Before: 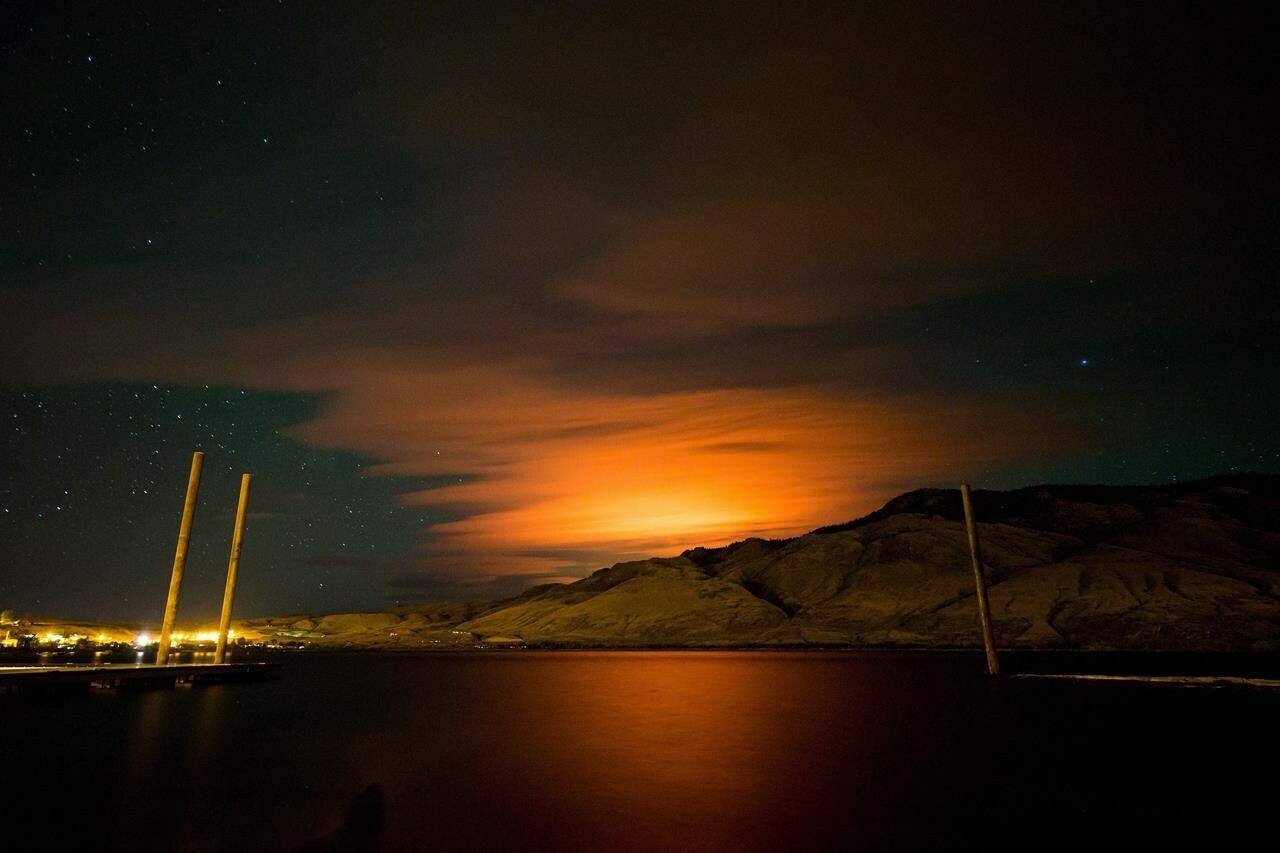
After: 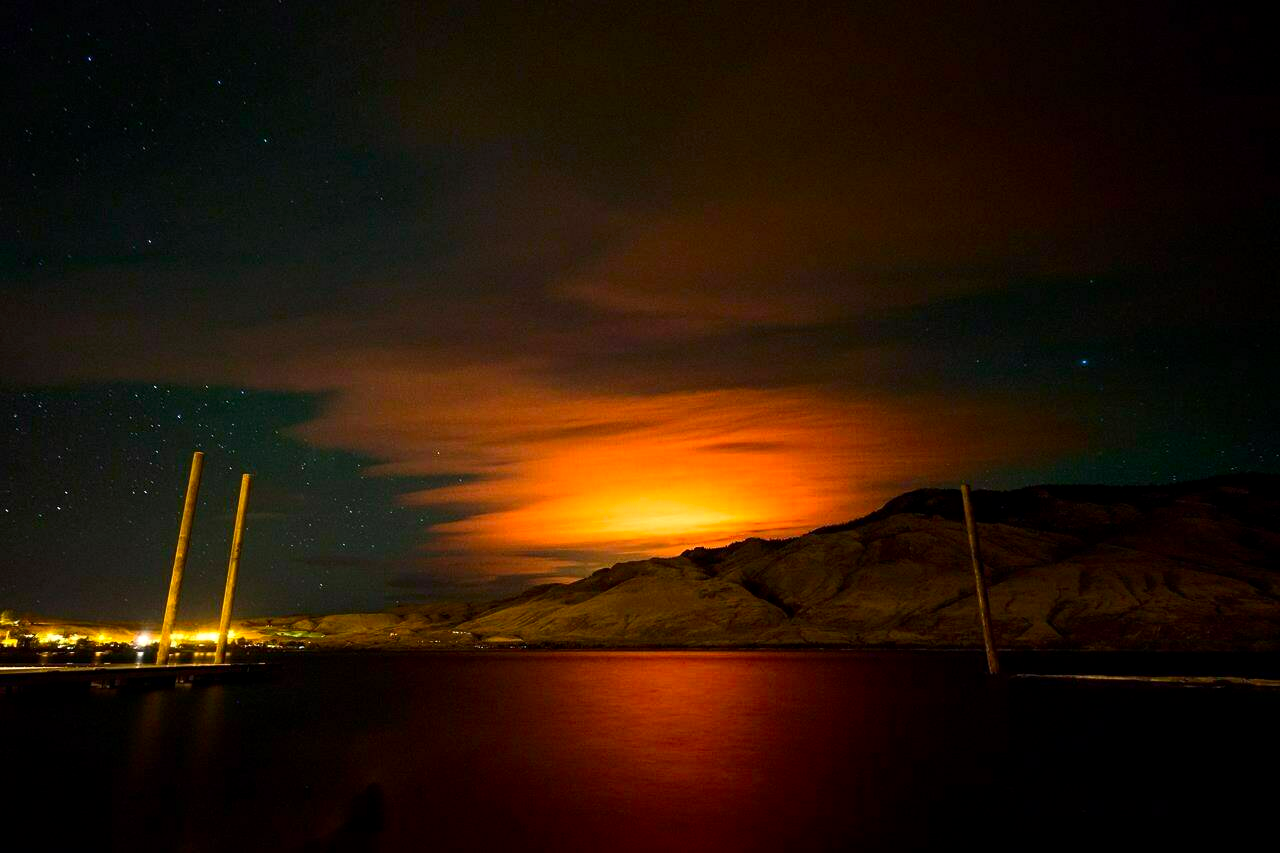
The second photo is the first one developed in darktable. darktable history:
contrast brightness saturation: contrast 0.164, saturation 0.315
local contrast: highlights 107%, shadows 99%, detail 120%, midtone range 0.2
